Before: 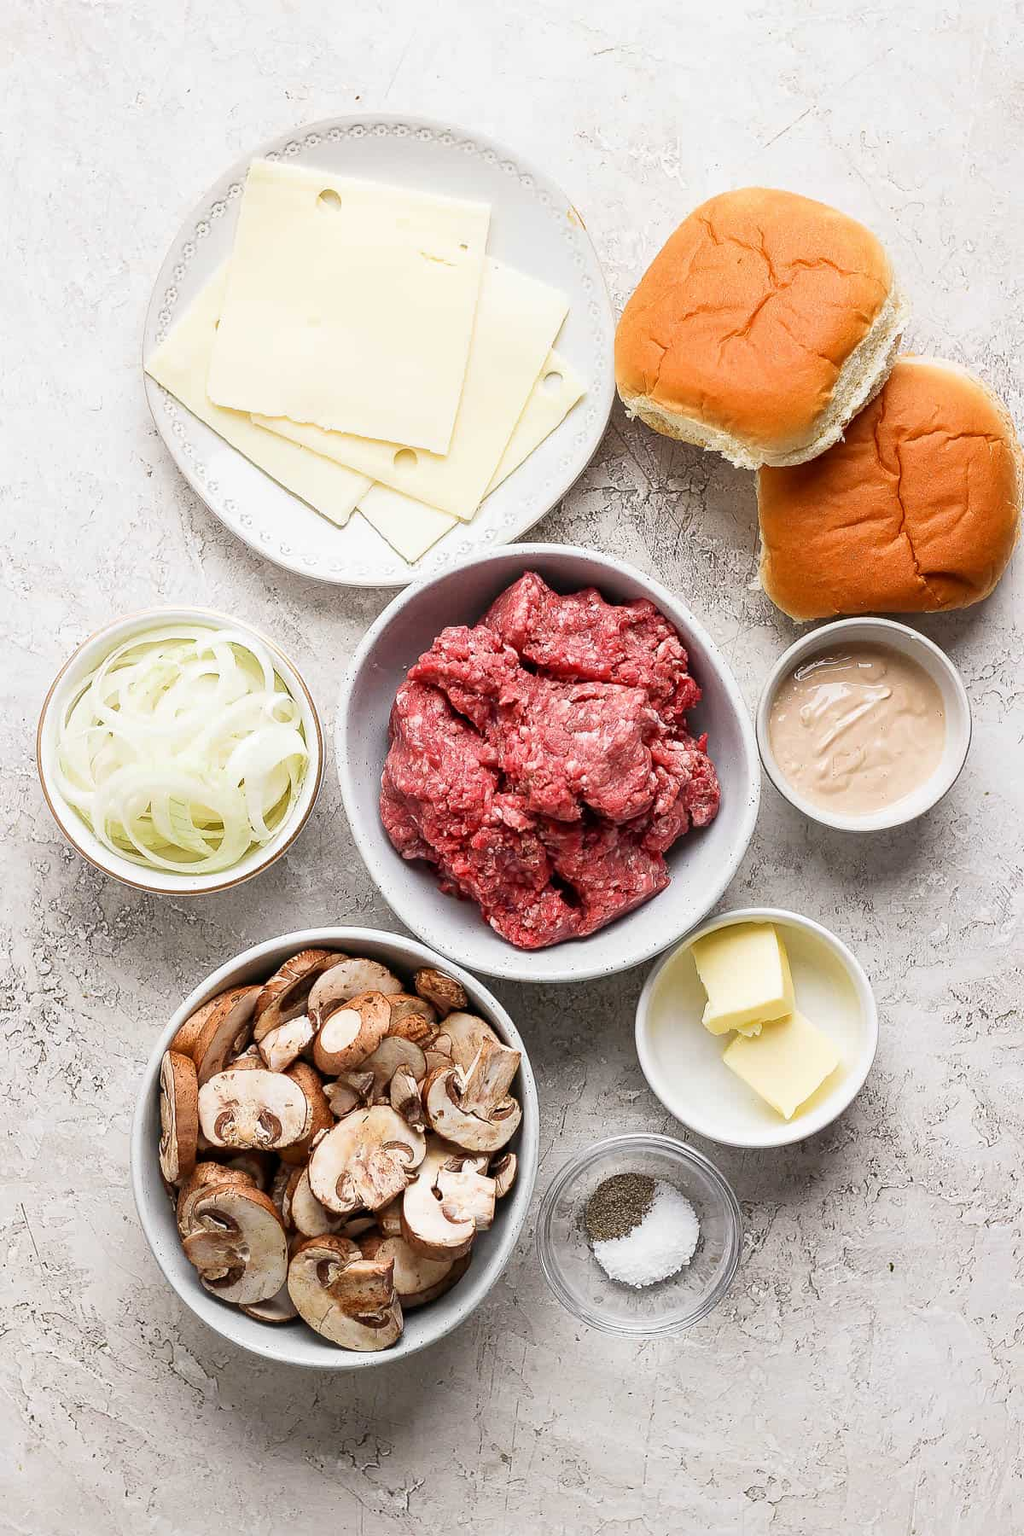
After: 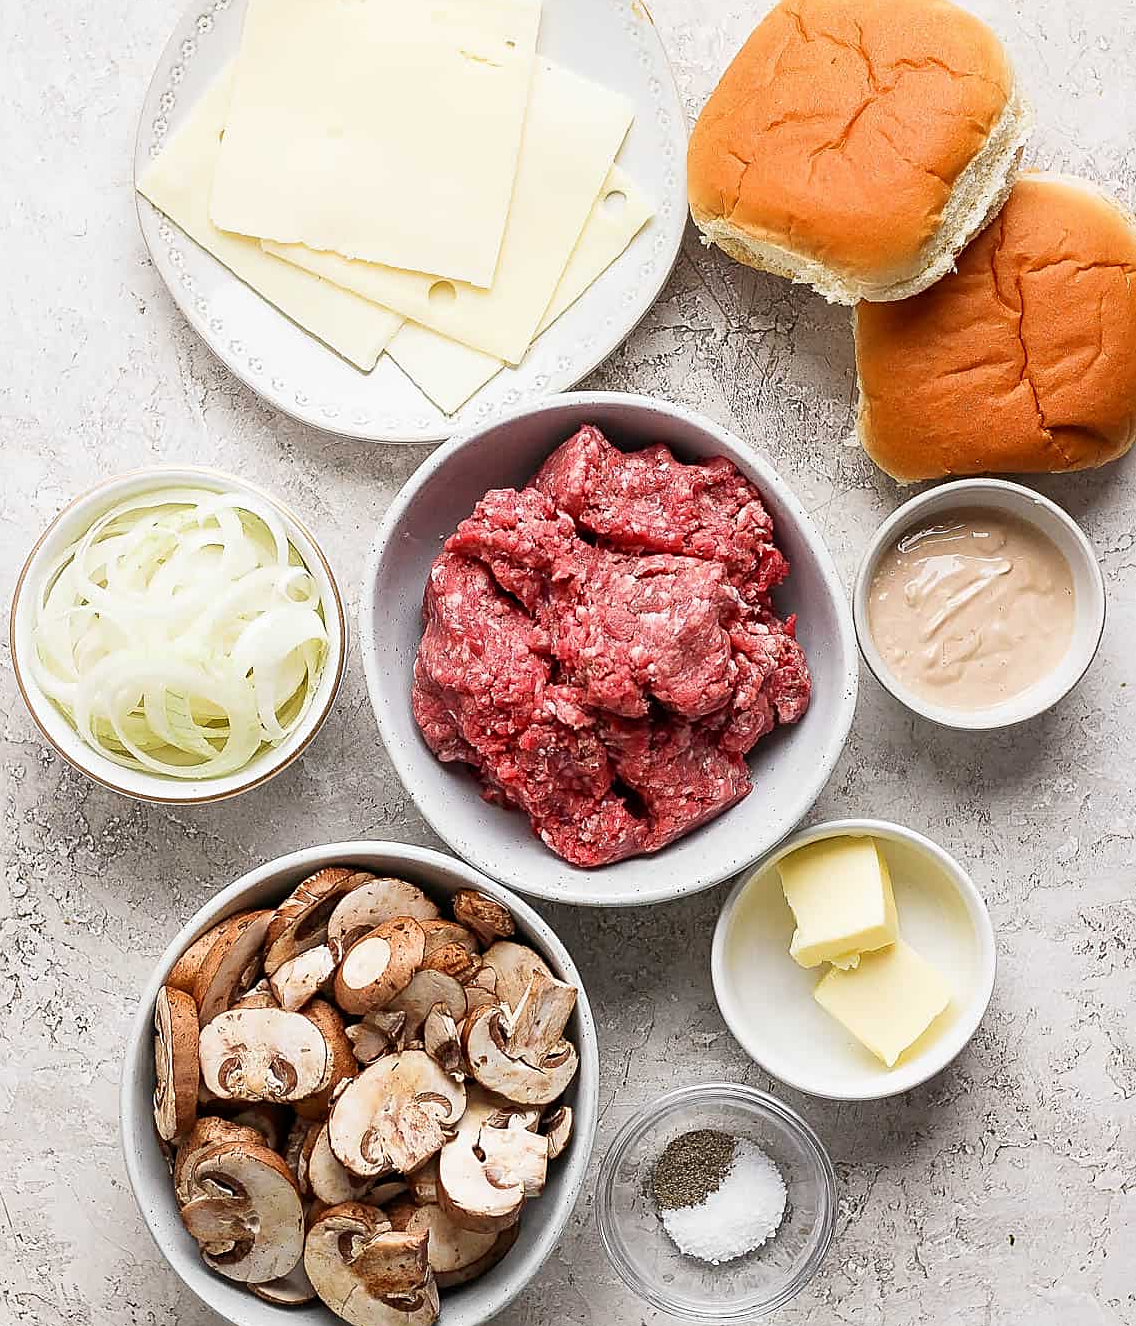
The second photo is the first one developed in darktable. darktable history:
sharpen: on, module defaults
crop and rotate: left 2.784%, top 13.616%, right 2.48%, bottom 12.664%
